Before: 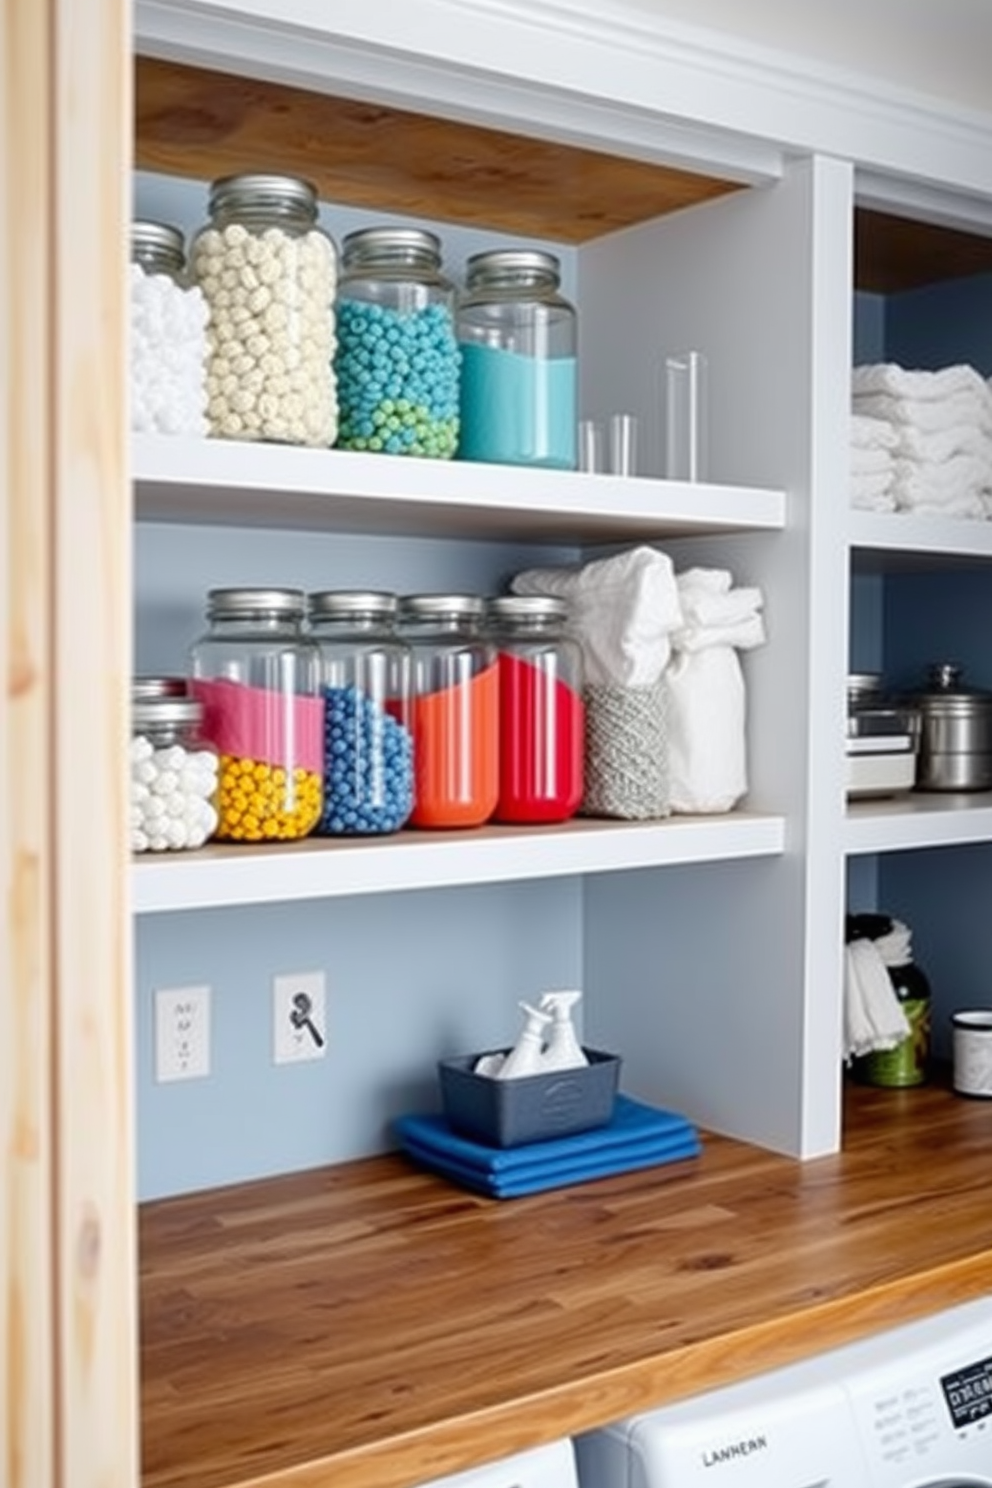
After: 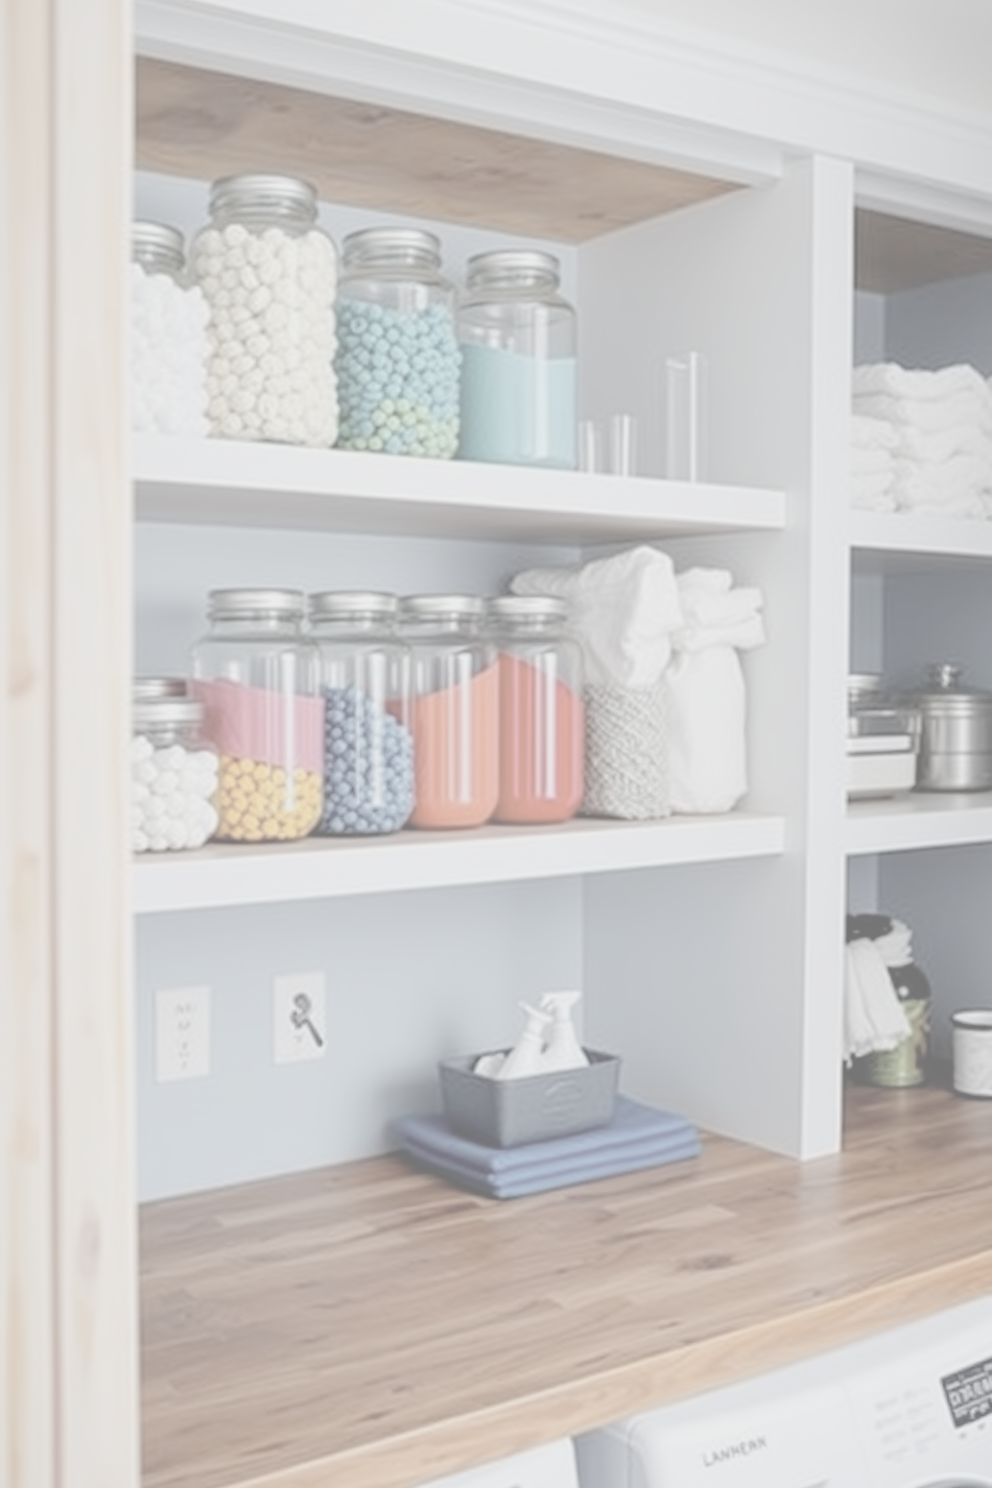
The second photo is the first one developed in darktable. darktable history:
contrast brightness saturation: contrast -0.32, brightness 0.77, saturation -0.767
